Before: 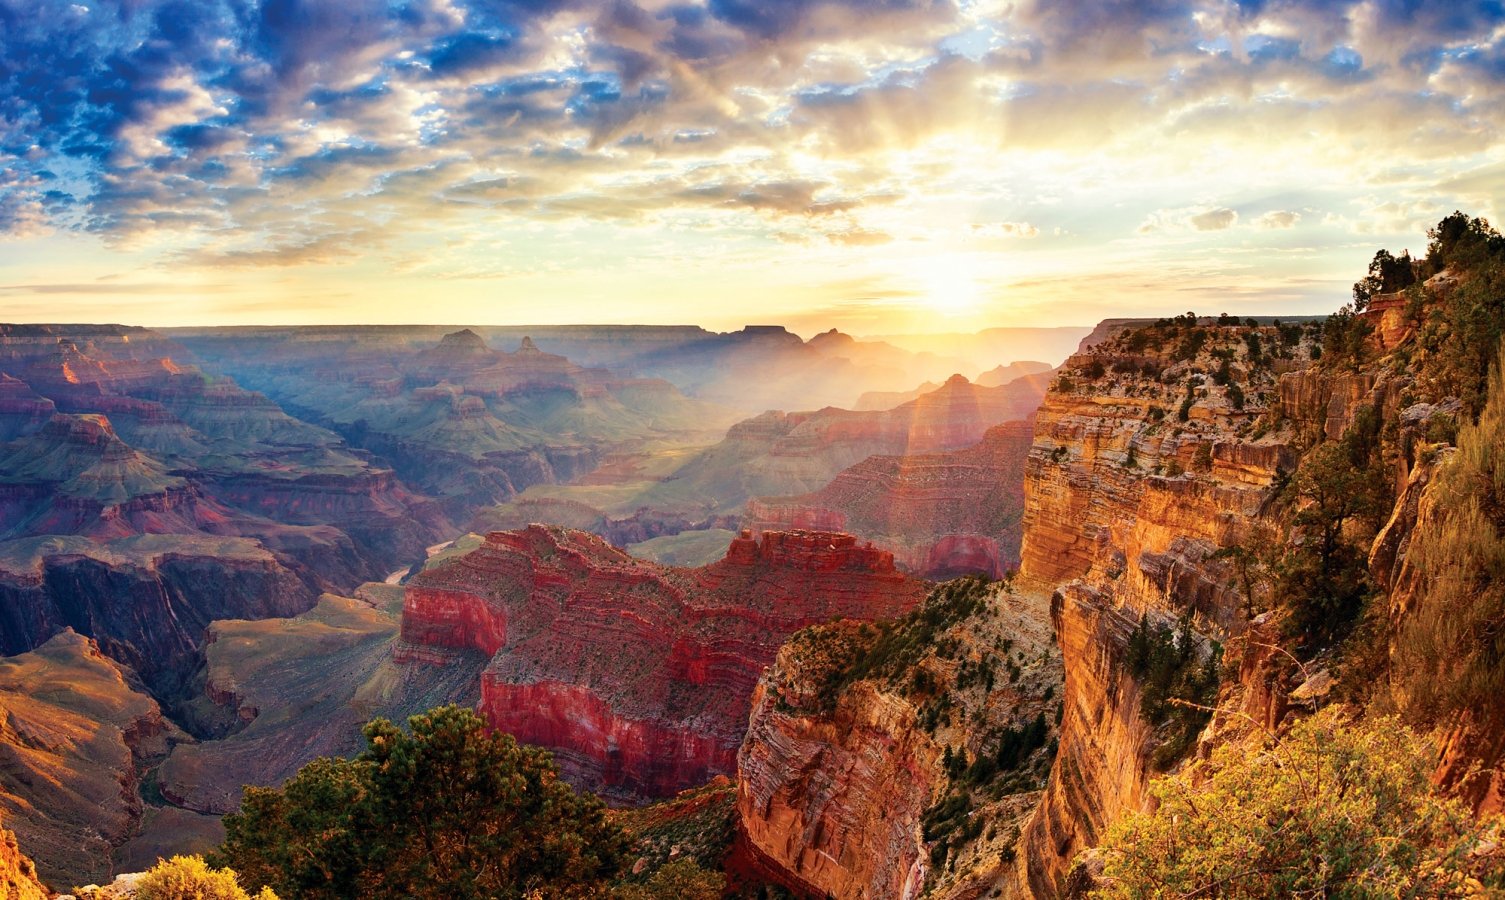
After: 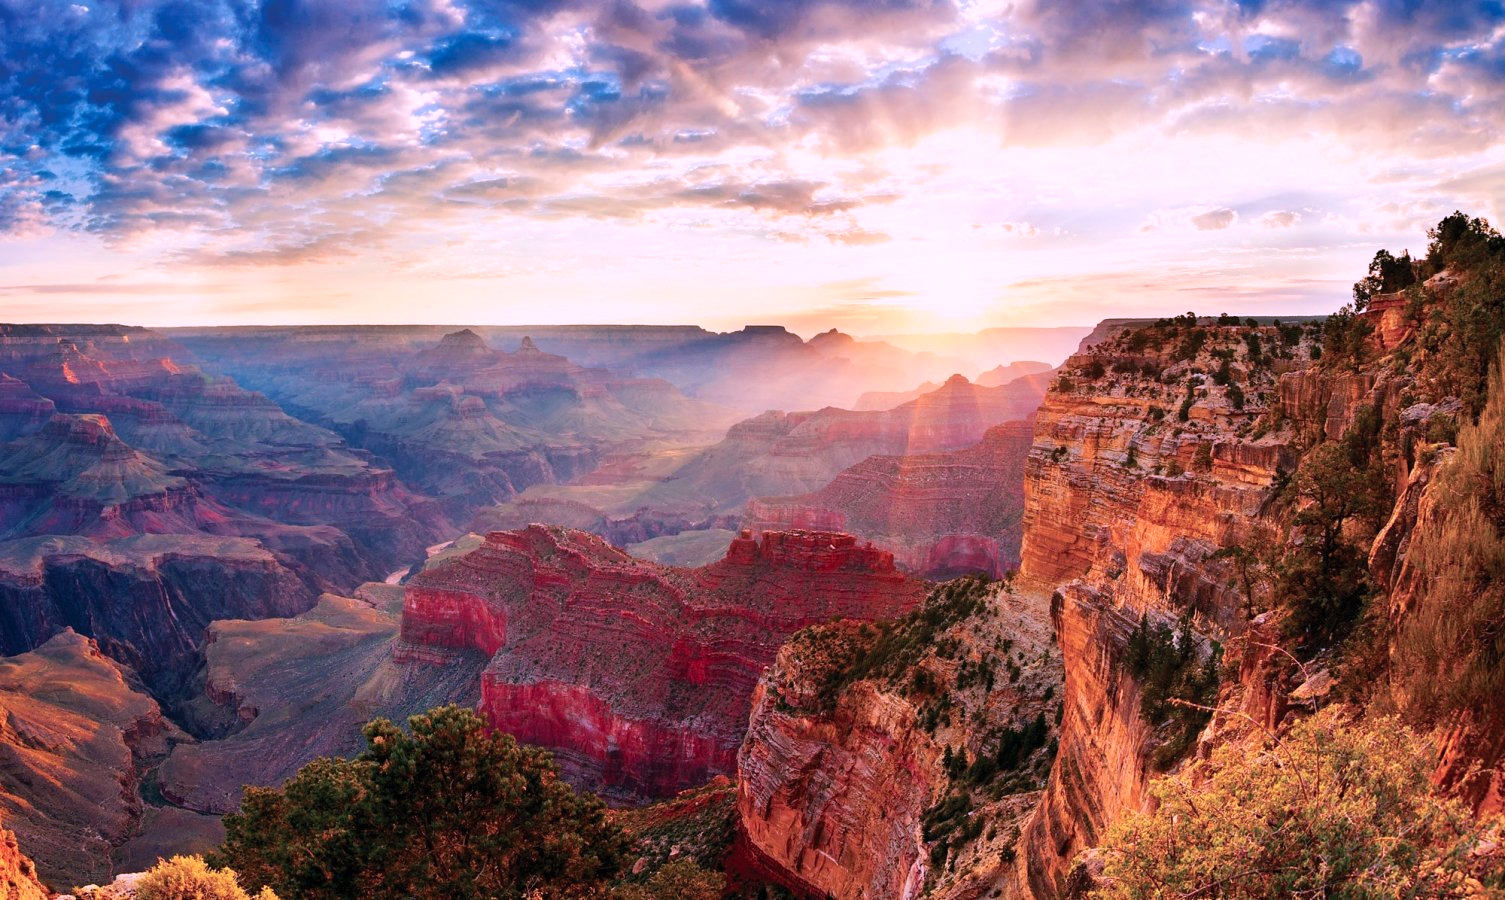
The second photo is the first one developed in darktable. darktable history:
color correction: highlights a* 15.45, highlights b* -20.76
